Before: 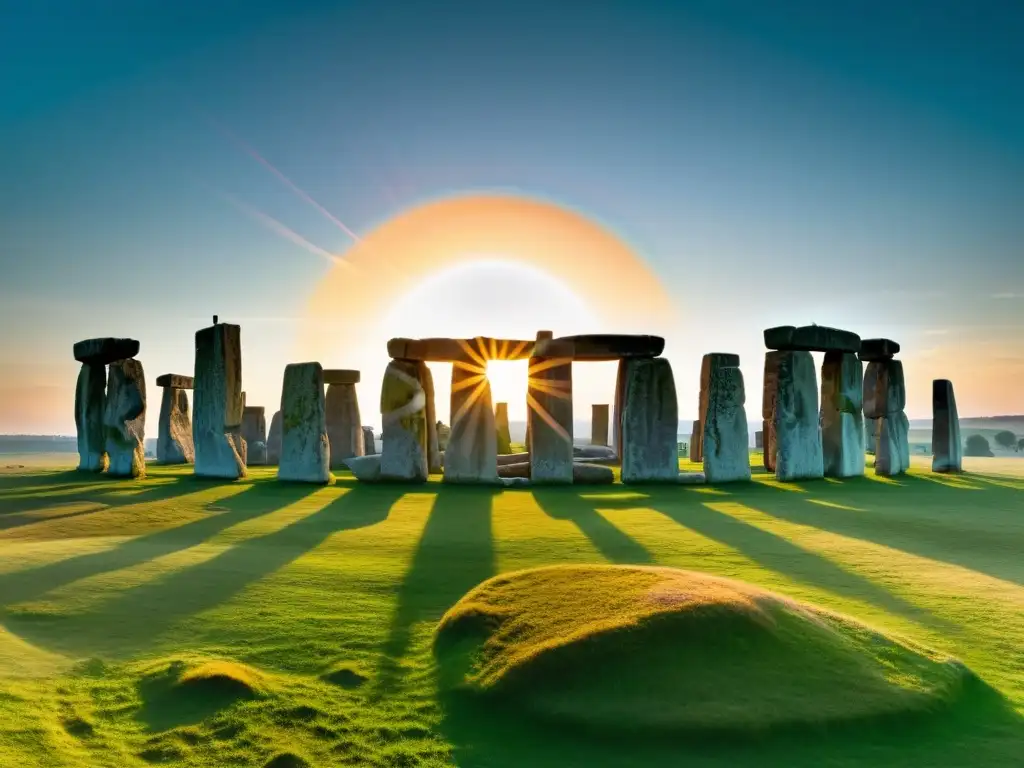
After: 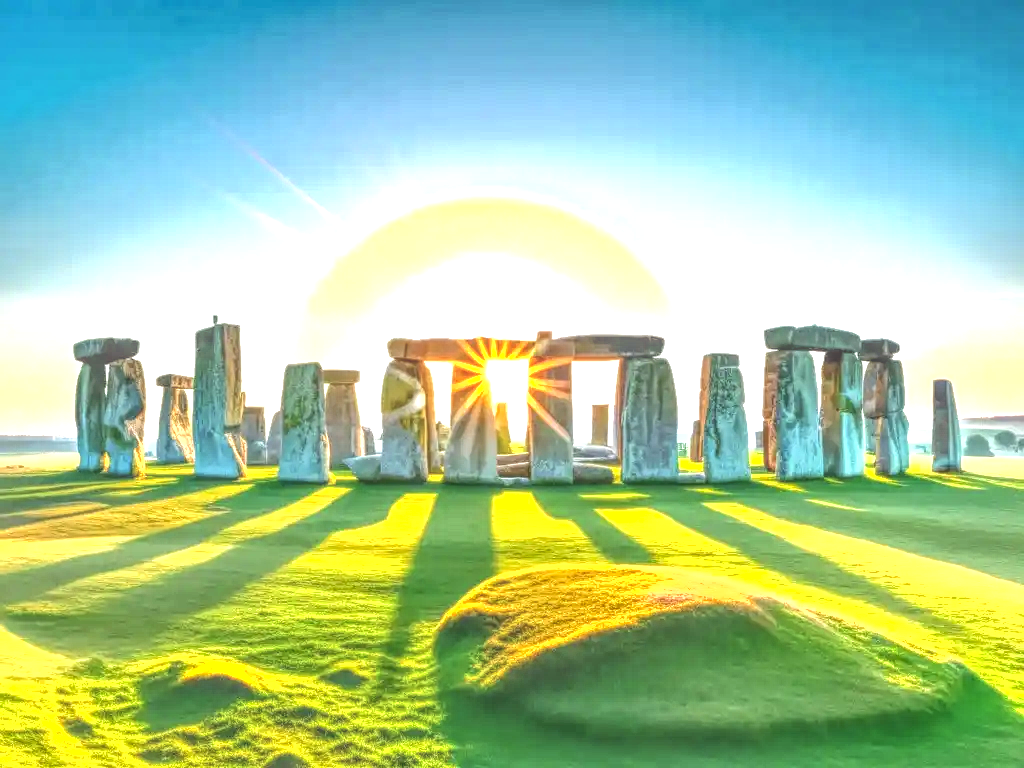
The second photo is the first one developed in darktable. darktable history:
exposure: black level correction 0, exposure 1.578 EV, compensate exposure bias true, compensate highlight preservation false
color correction: highlights a* 0.072, highlights b* -0.254
local contrast: highlights 20%, shadows 23%, detail 200%, midtone range 0.2
